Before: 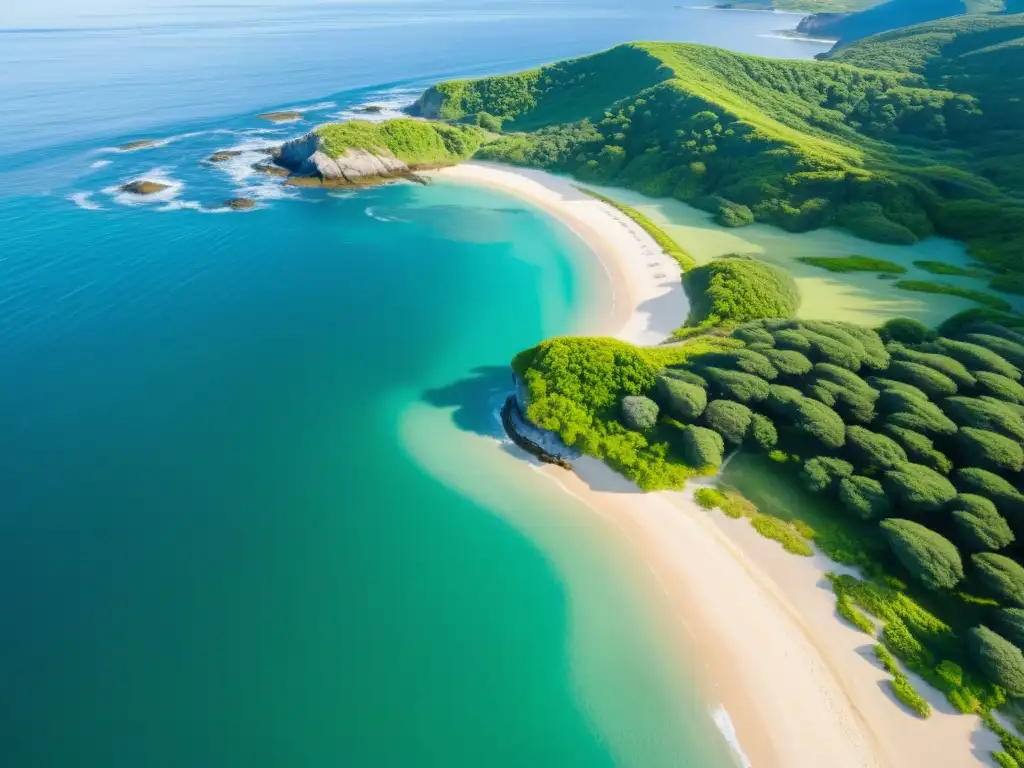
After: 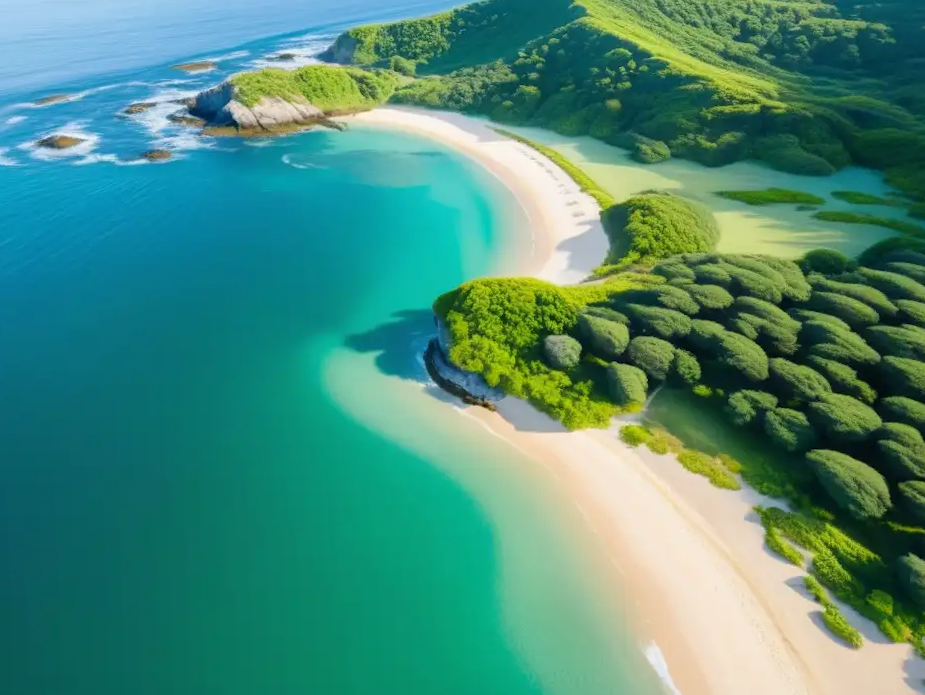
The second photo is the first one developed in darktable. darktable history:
crop and rotate: angle 1.77°, left 5.933%, top 5.718%
